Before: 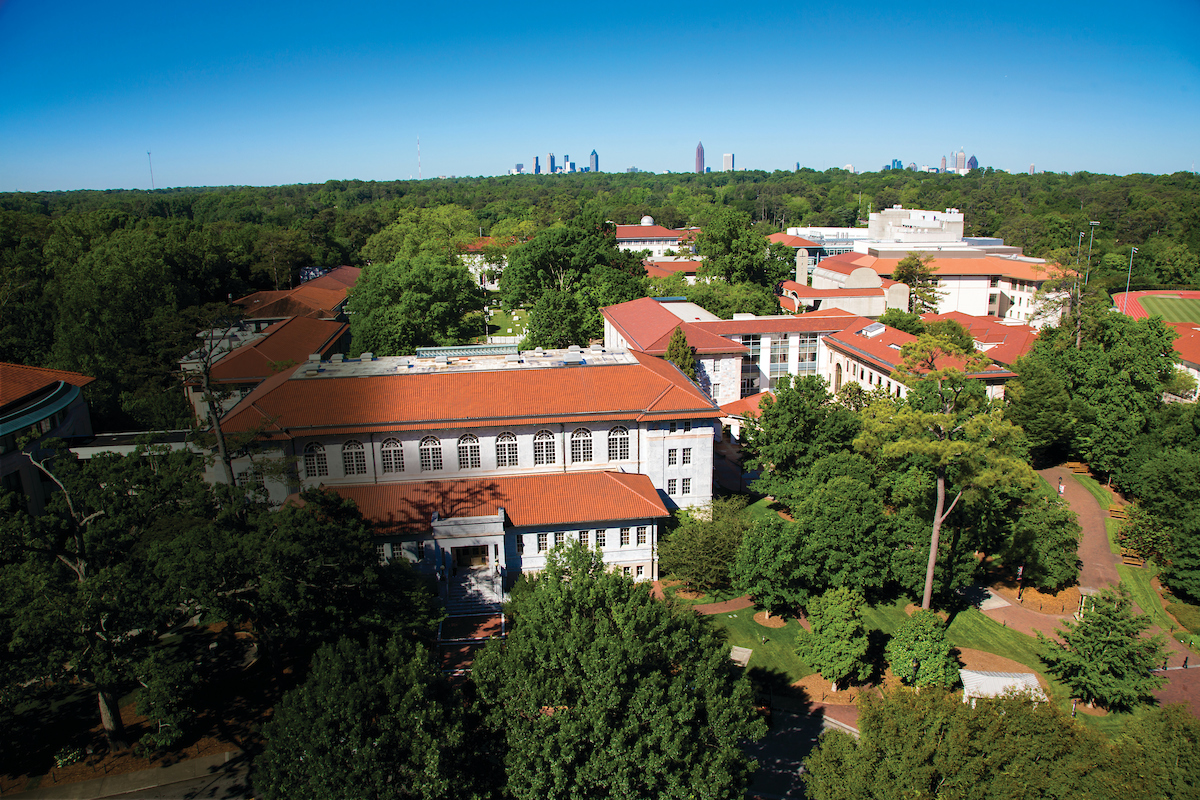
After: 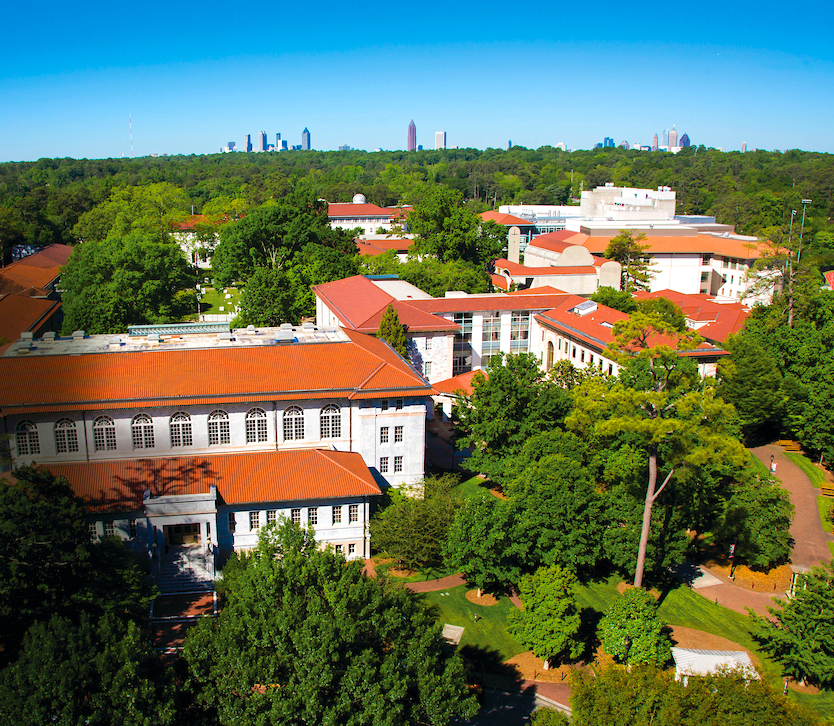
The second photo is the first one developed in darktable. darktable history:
color balance rgb: perceptual saturation grading › global saturation 20%, global vibrance 20%
crop and rotate: left 24.034%, top 2.838%, right 6.406%, bottom 6.299%
exposure: exposure 0.127 EV, compensate highlight preservation false
